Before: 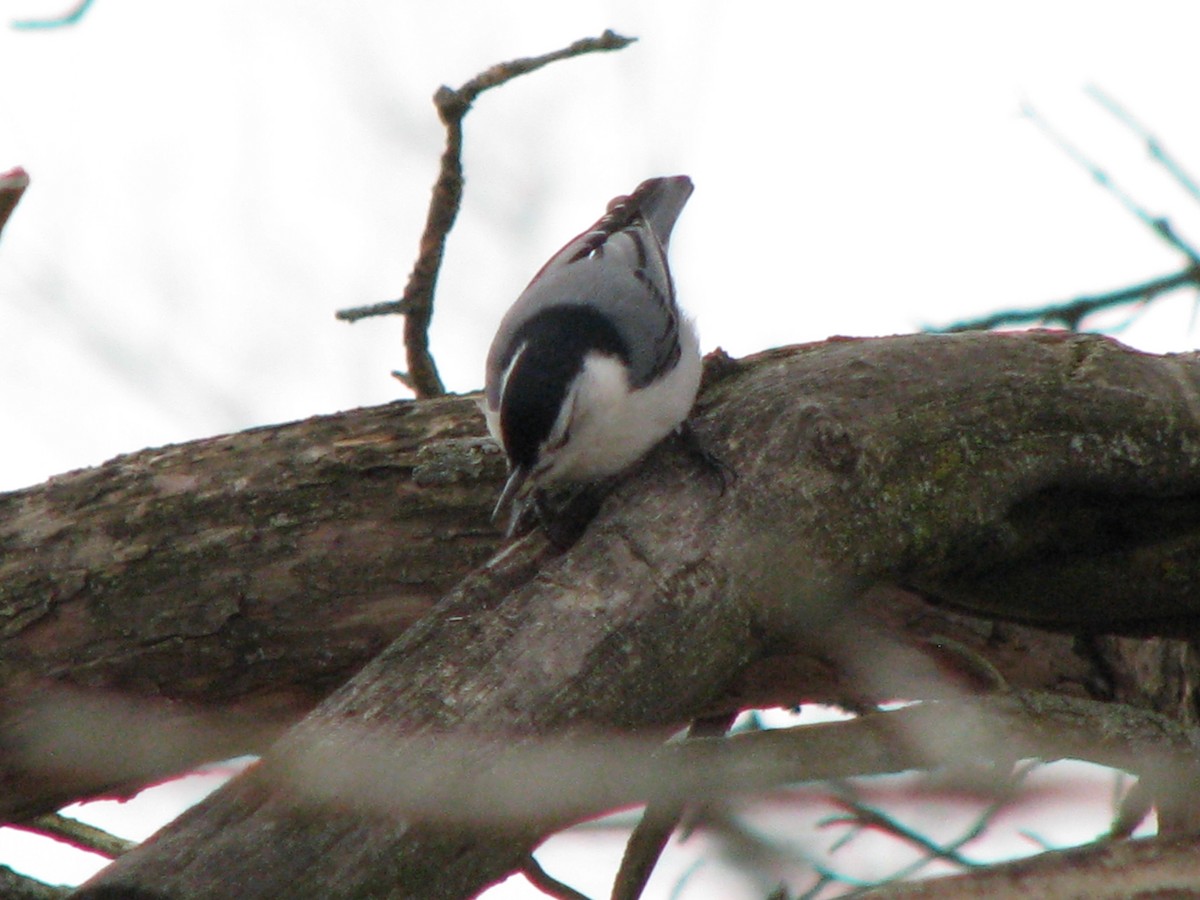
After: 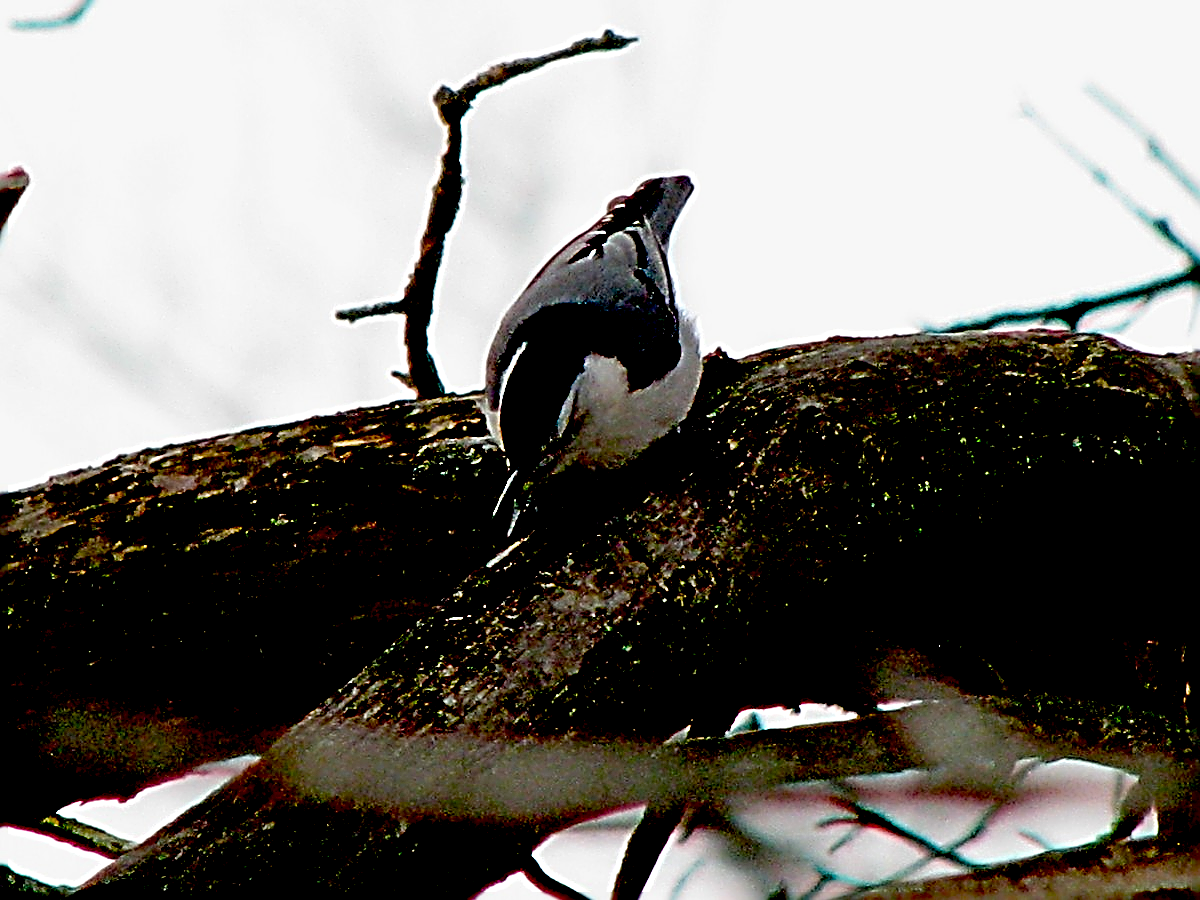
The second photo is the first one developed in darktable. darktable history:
exposure: black level correction 0.1, exposure -0.092 EV, compensate highlight preservation false
sharpen: radius 3.158, amount 1.731
